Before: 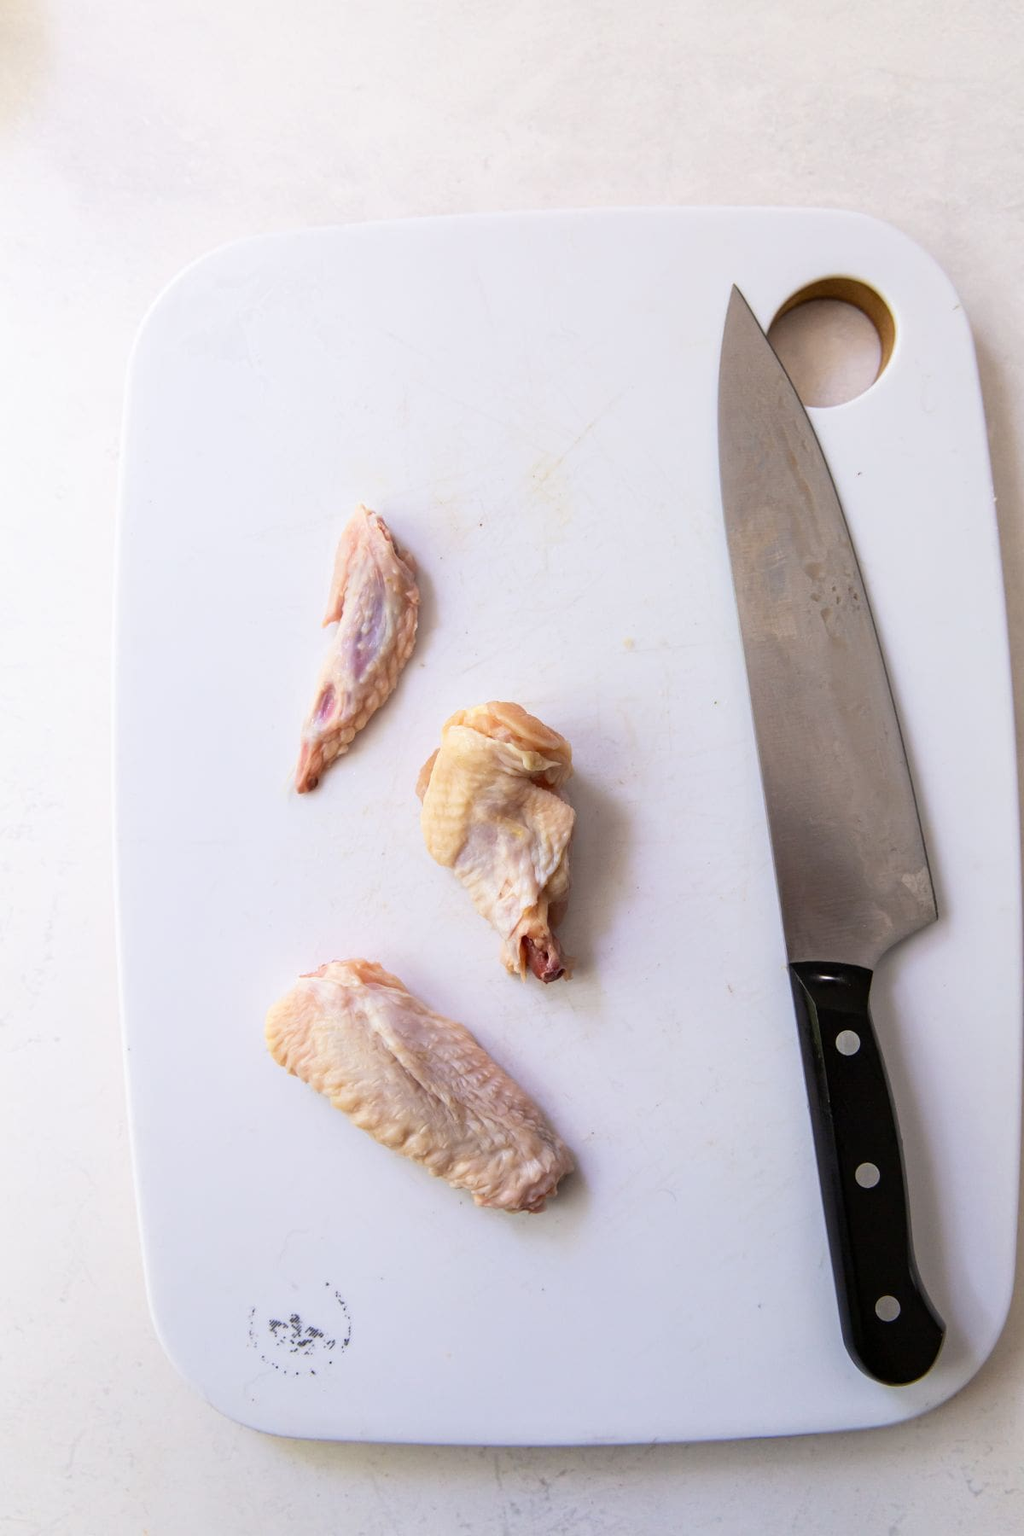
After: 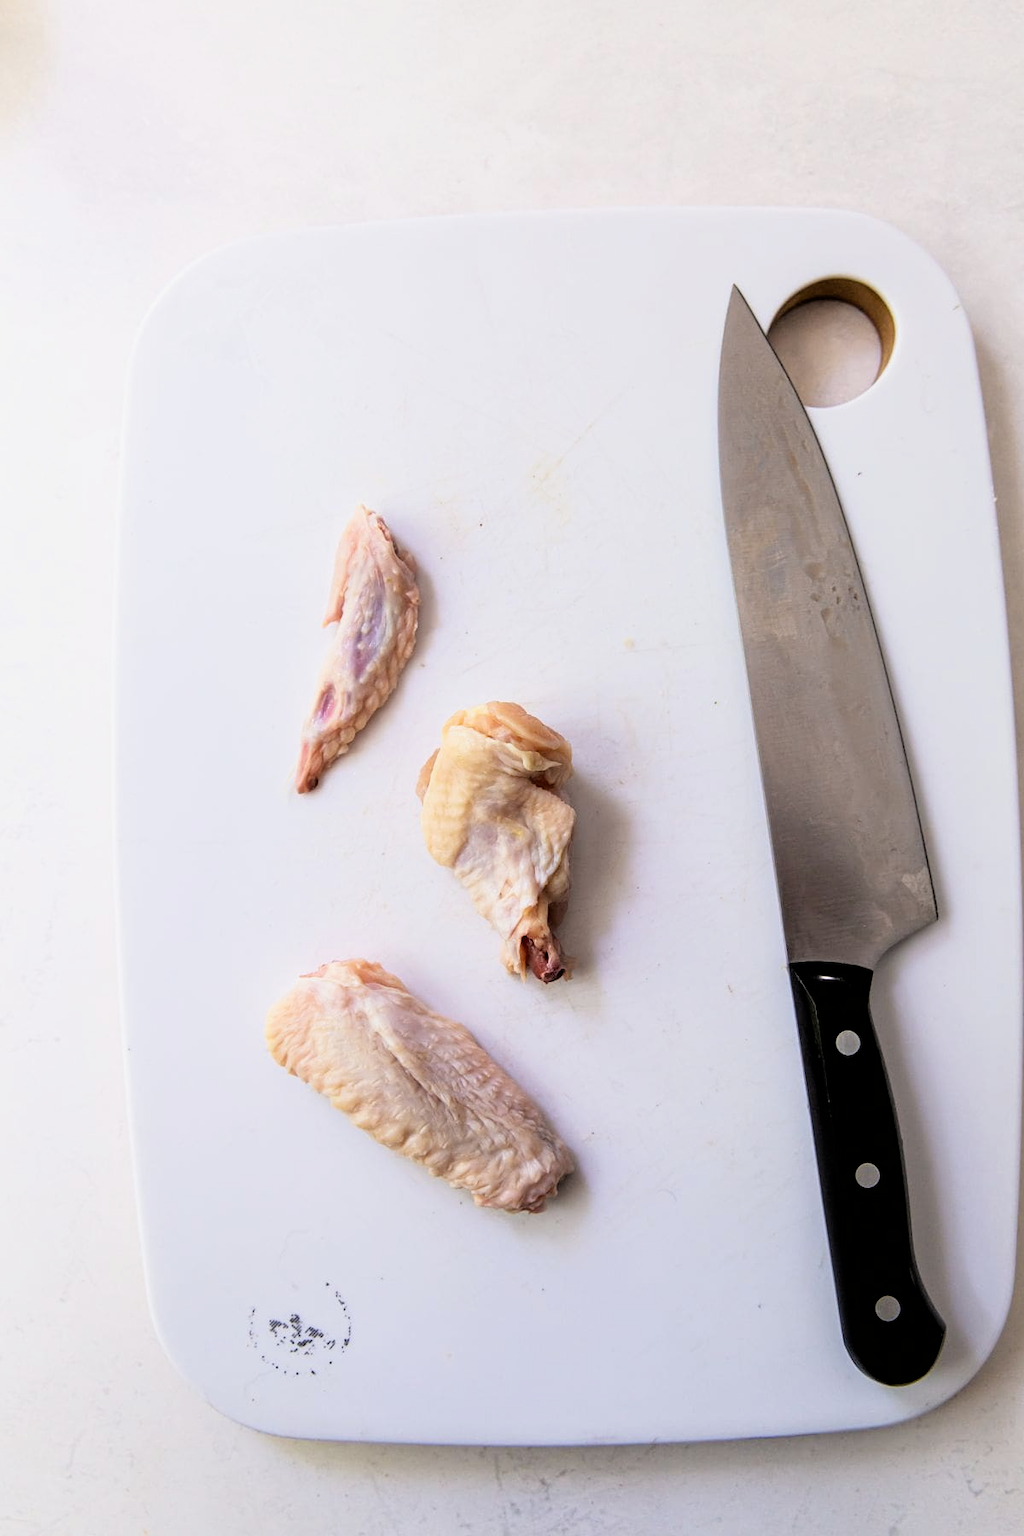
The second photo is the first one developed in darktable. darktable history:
sharpen: amount 0.2
filmic rgb: black relative exposure -4.91 EV, white relative exposure 2.84 EV, hardness 3.7
